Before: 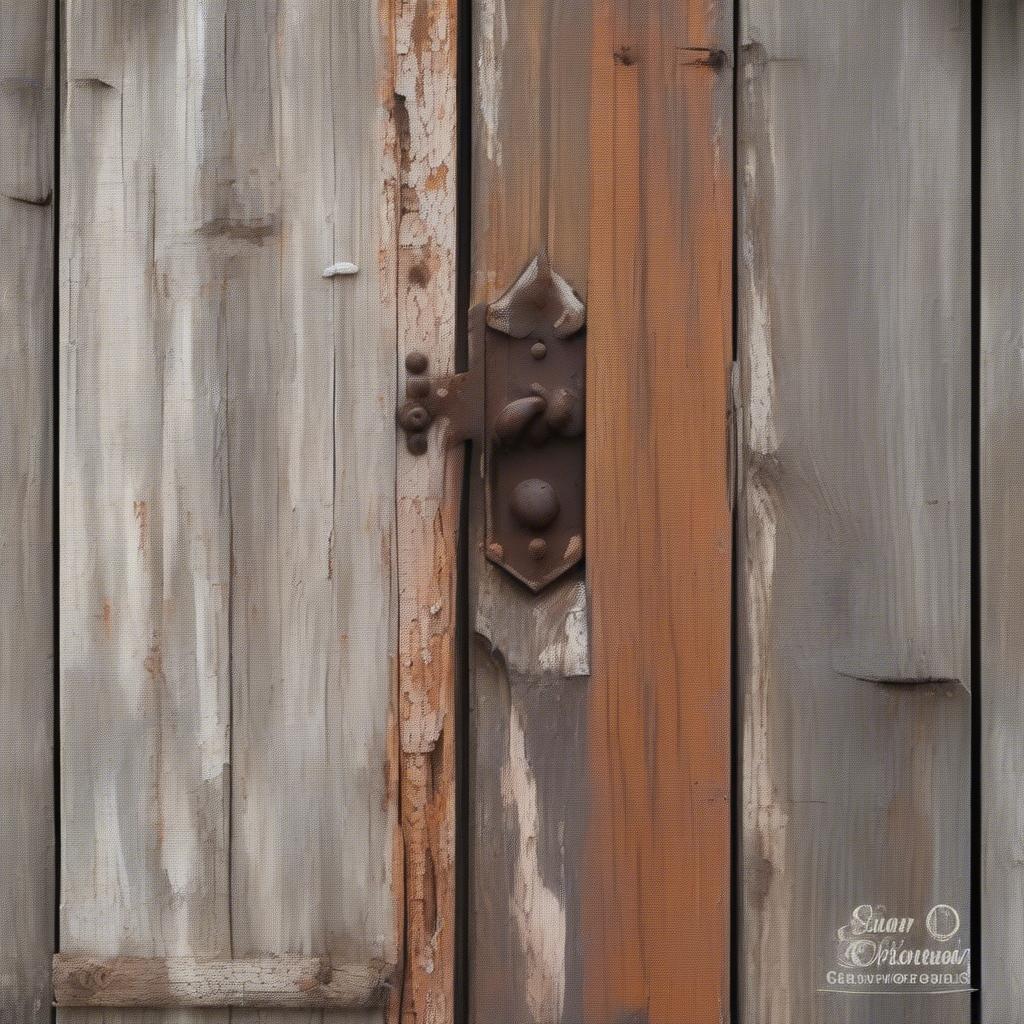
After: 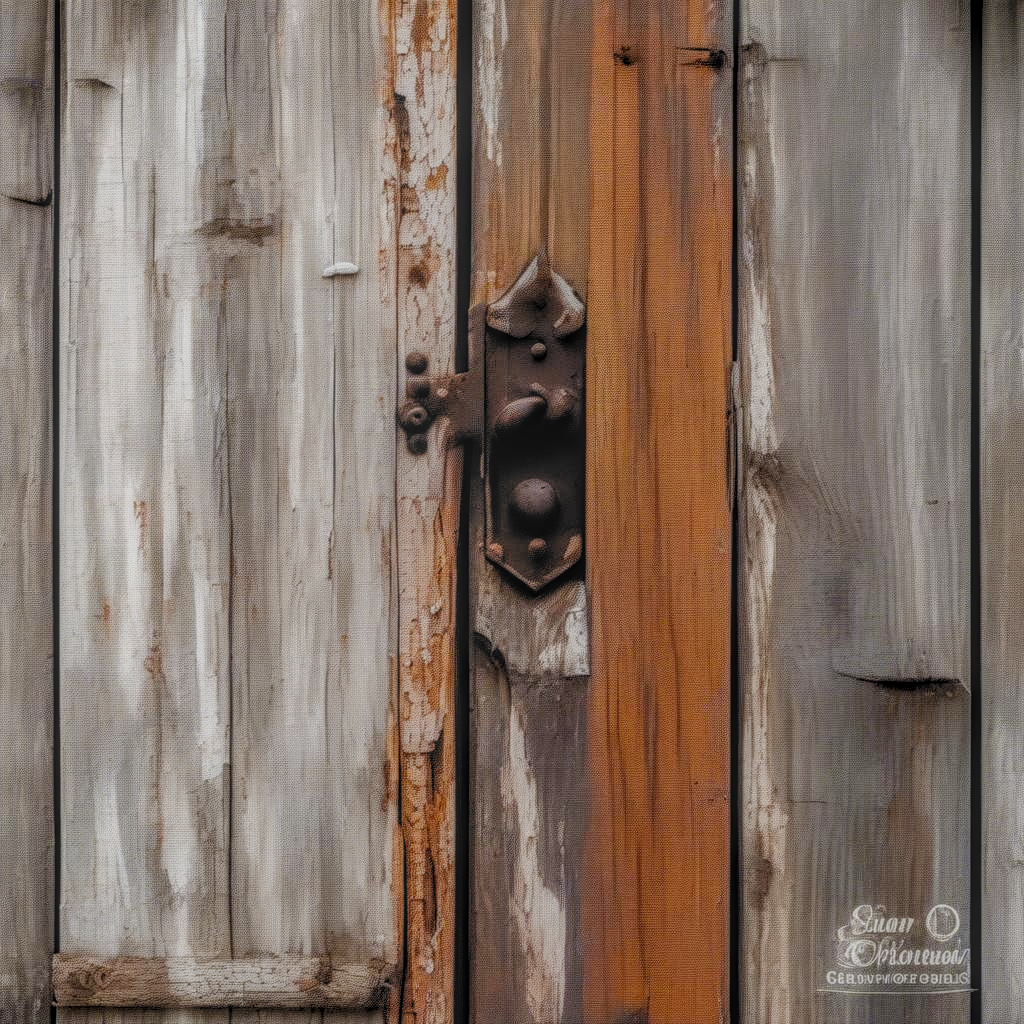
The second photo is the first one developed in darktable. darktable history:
filmic rgb: black relative exposure -5.01 EV, white relative exposure 3.95 EV, hardness 2.9, contrast 1.297, highlights saturation mix -29.78%, add noise in highlights 0.002, preserve chrominance no, color science v3 (2019), use custom middle-gray values true, contrast in highlights soft
local contrast: highlights 20%, shadows 28%, detail 201%, midtone range 0.2
